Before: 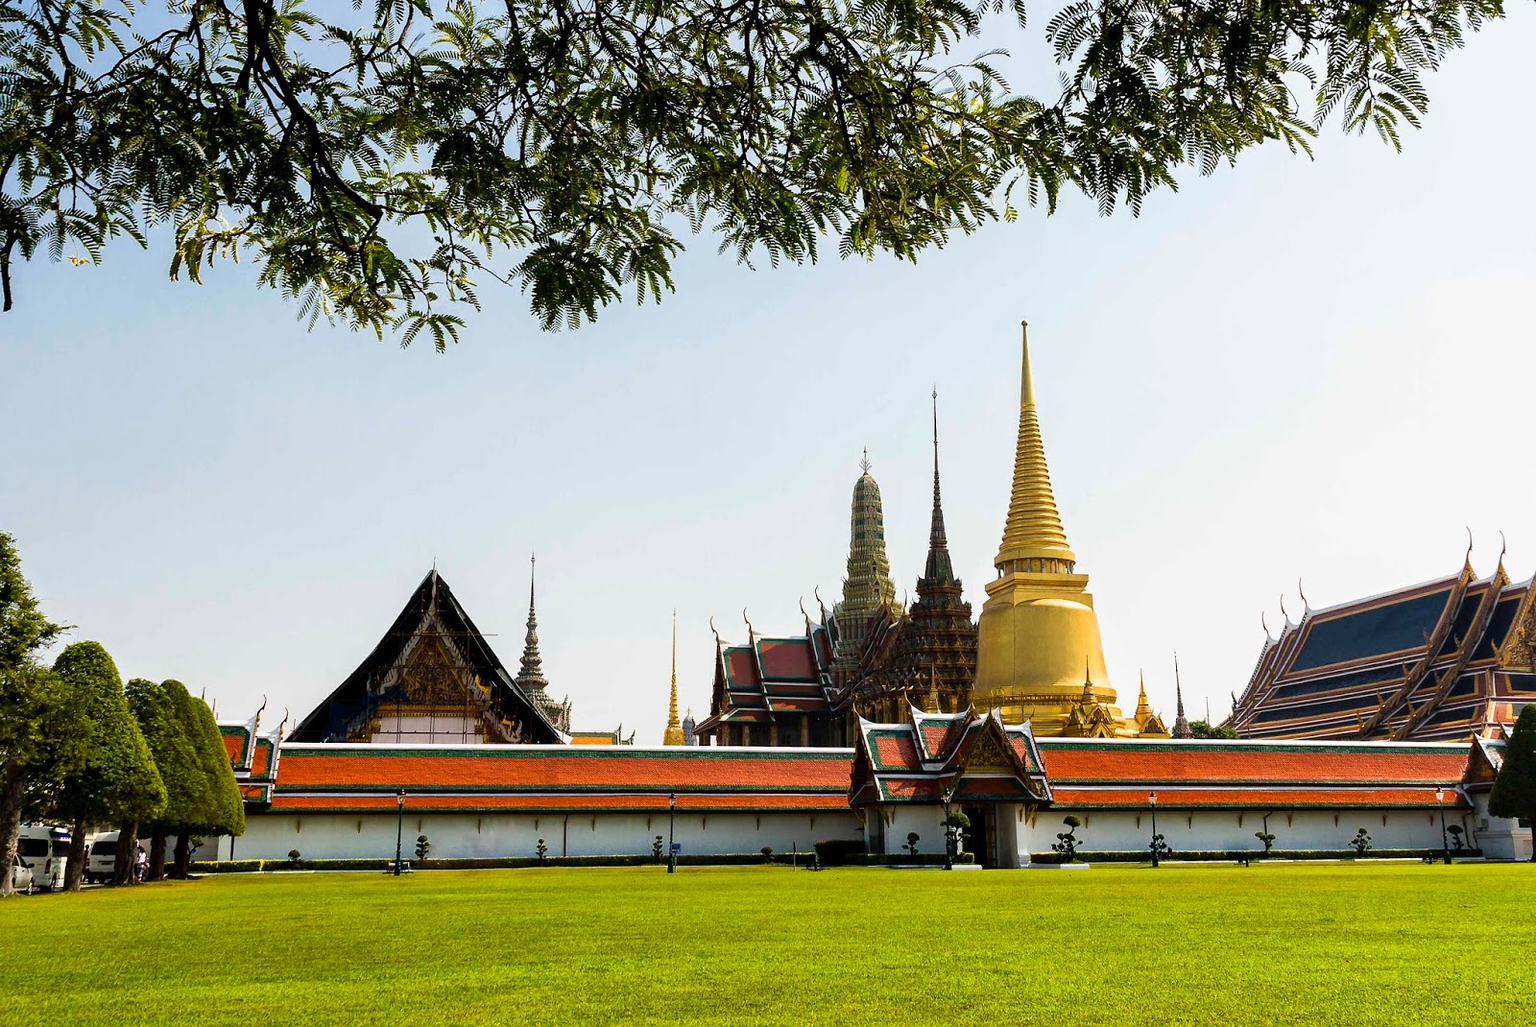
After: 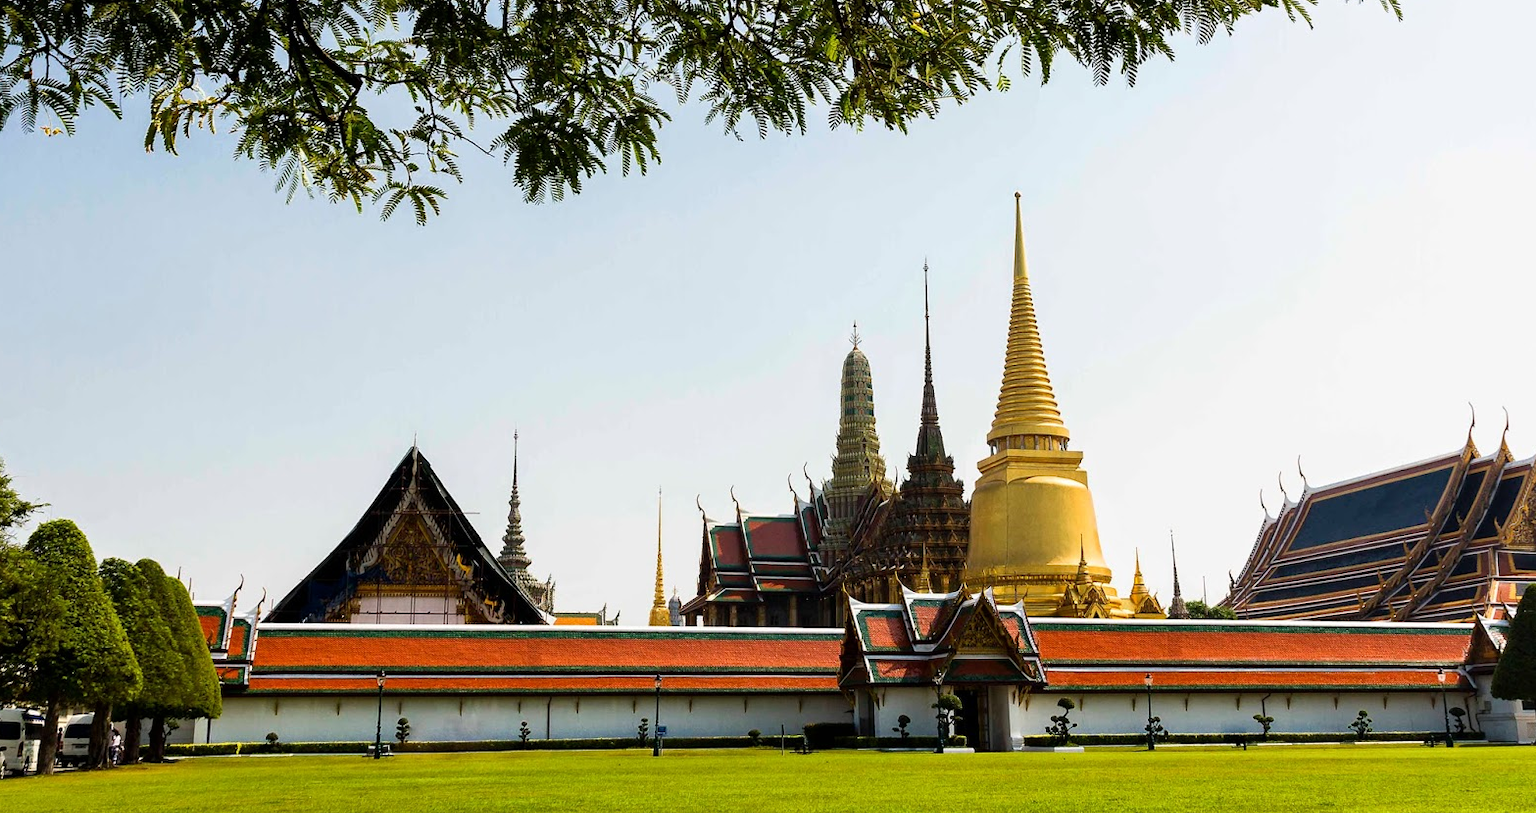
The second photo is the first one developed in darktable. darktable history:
crop and rotate: left 1.876%, top 12.907%, right 0.183%, bottom 9.503%
